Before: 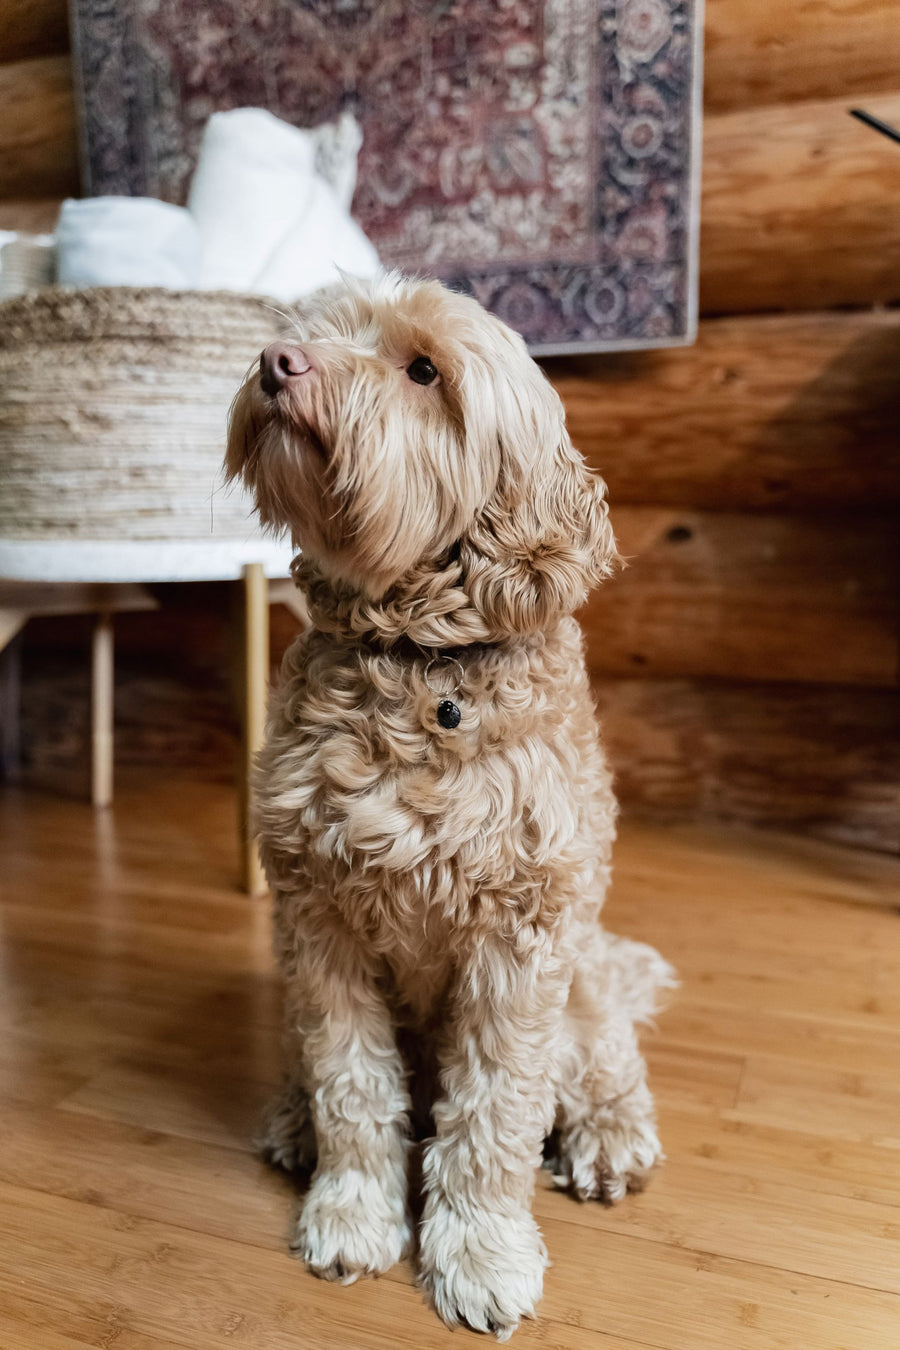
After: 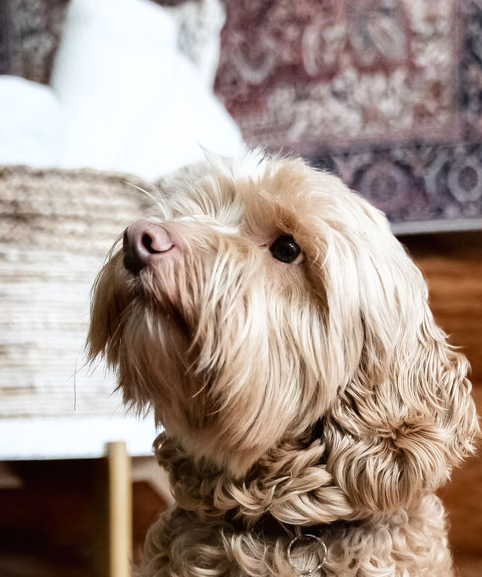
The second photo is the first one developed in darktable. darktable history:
crop: left 15.28%, top 9.054%, right 31.148%, bottom 48.149%
tone curve: curves: ch0 [(0, 0) (0.003, 0.002) (0.011, 0.009) (0.025, 0.021) (0.044, 0.037) (0.069, 0.058) (0.1, 0.083) (0.136, 0.122) (0.177, 0.165) (0.224, 0.216) (0.277, 0.277) (0.335, 0.344) (0.399, 0.418) (0.468, 0.499) (0.543, 0.586) (0.623, 0.679) (0.709, 0.779) (0.801, 0.877) (0.898, 0.977) (1, 1)], color space Lab, independent channels, preserve colors none
